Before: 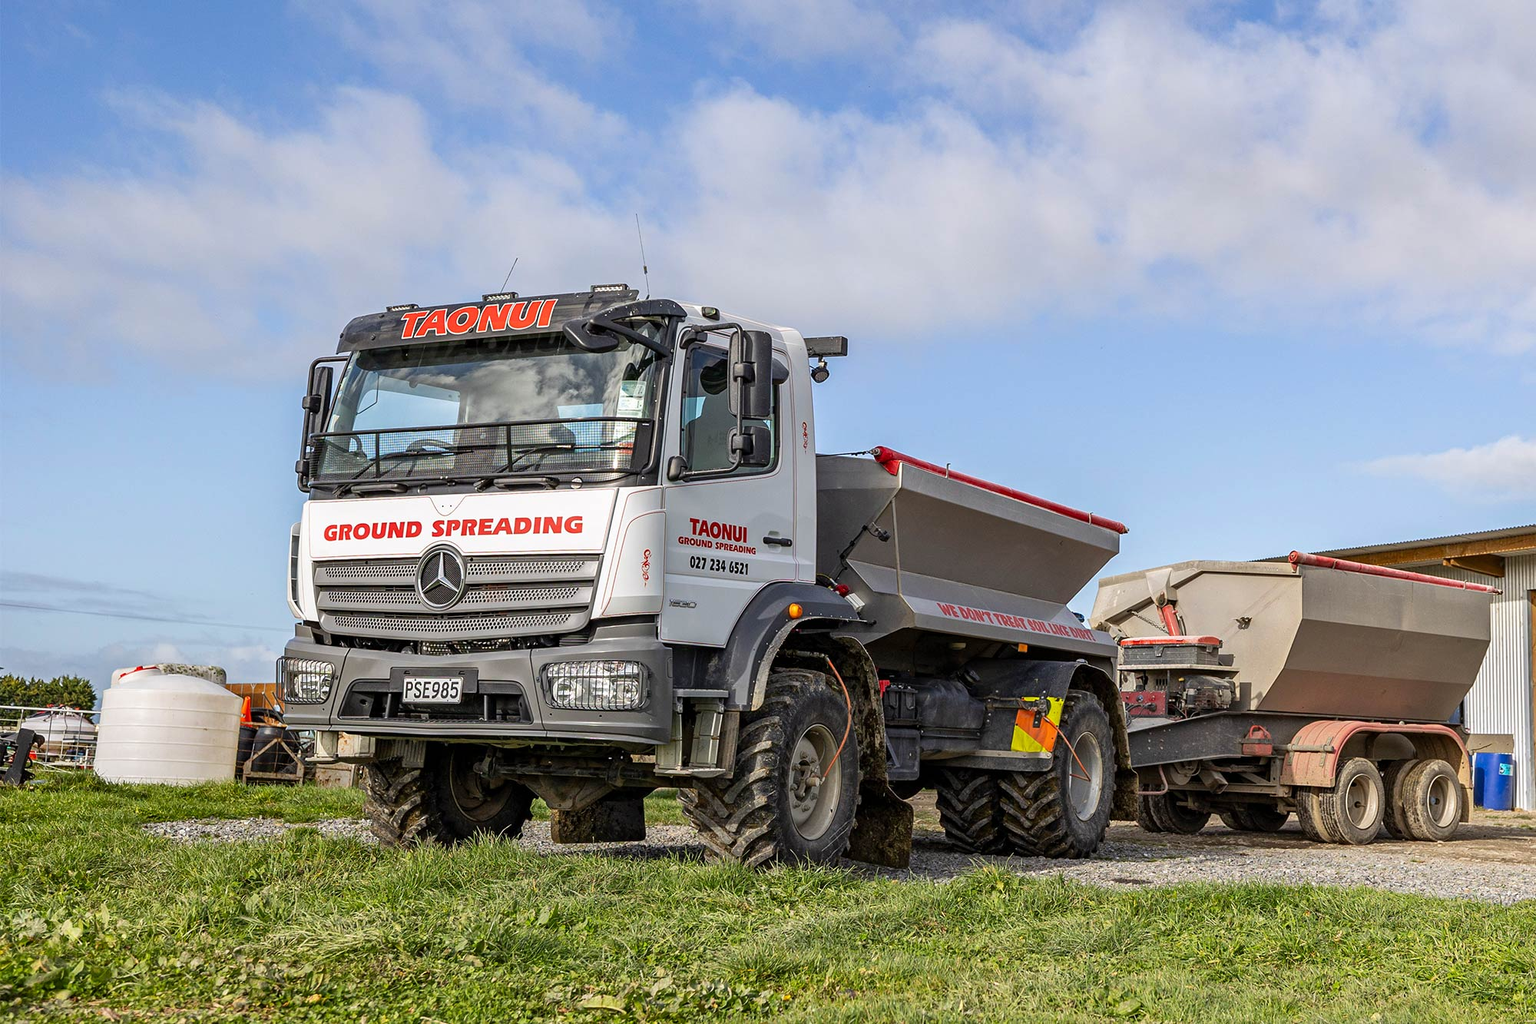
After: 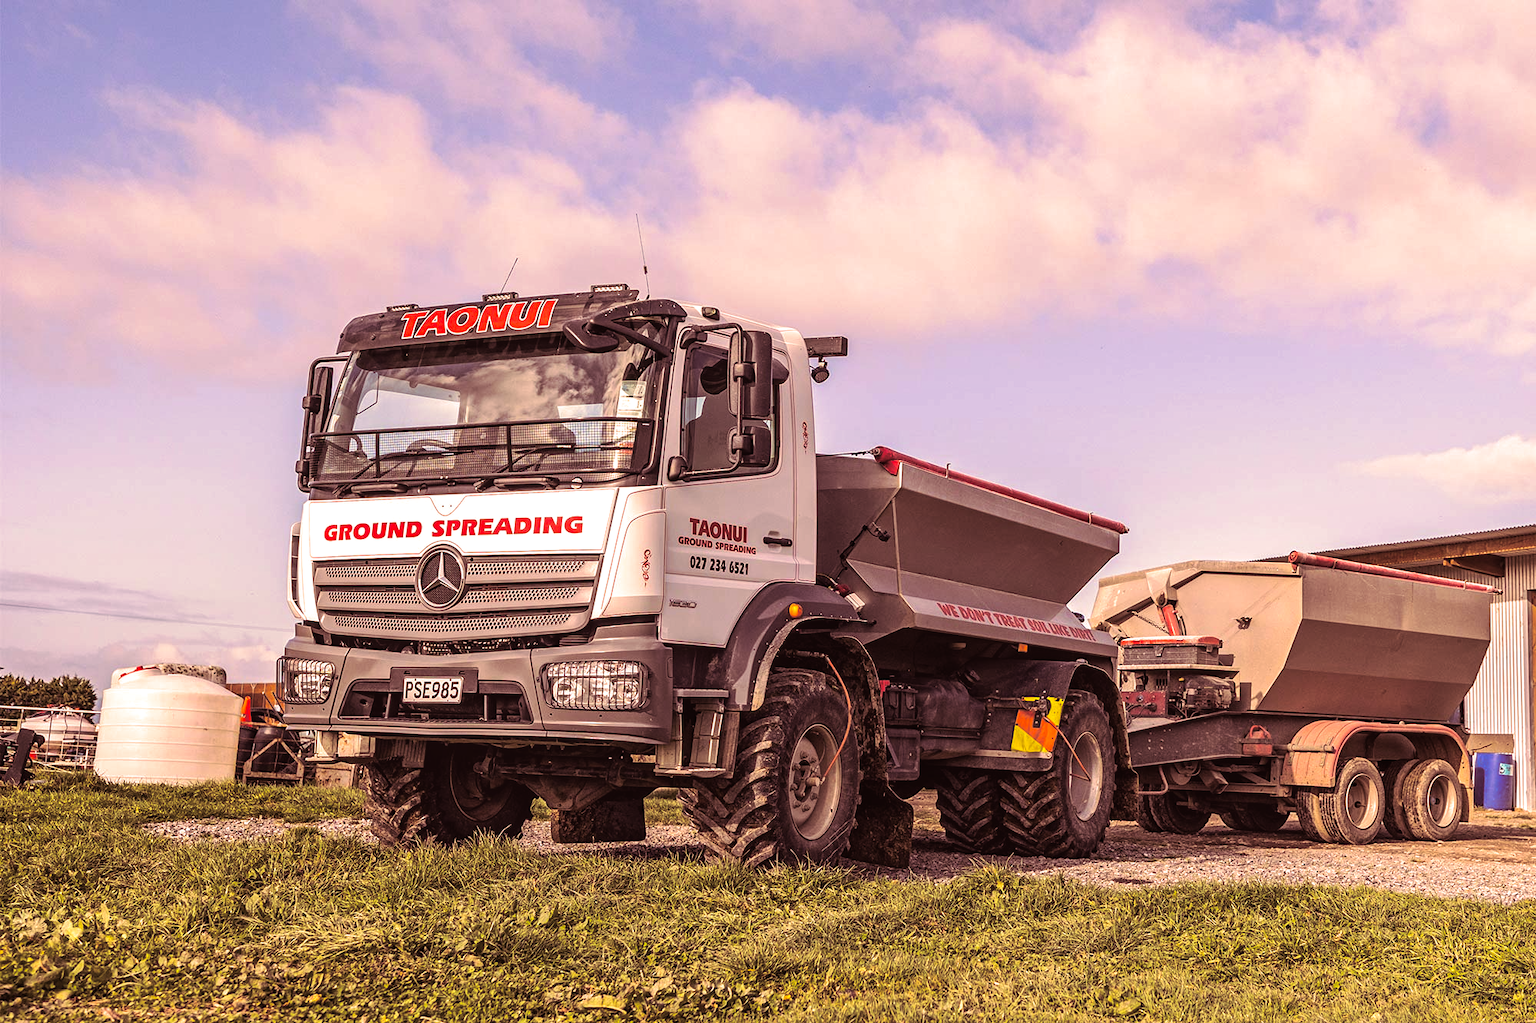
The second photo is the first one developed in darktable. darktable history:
split-toning: on, module defaults
tone equalizer: -8 EV -0.417 EV, -7 EV -0.389 EV, -6 EV -0.333 EV, -5 EV -0.222 EV, -3 EV 0.222 EV, -2 EV 0.333 EV, -1 EV 0.389 EV, +0 EV 0.417 EV, edges refinement/feathering 500, mask exposure compensation -1.57 EV, preserve details no
color correction: highlights a* 21.16, highlights b* 19.61
local contrast: detail 110%
